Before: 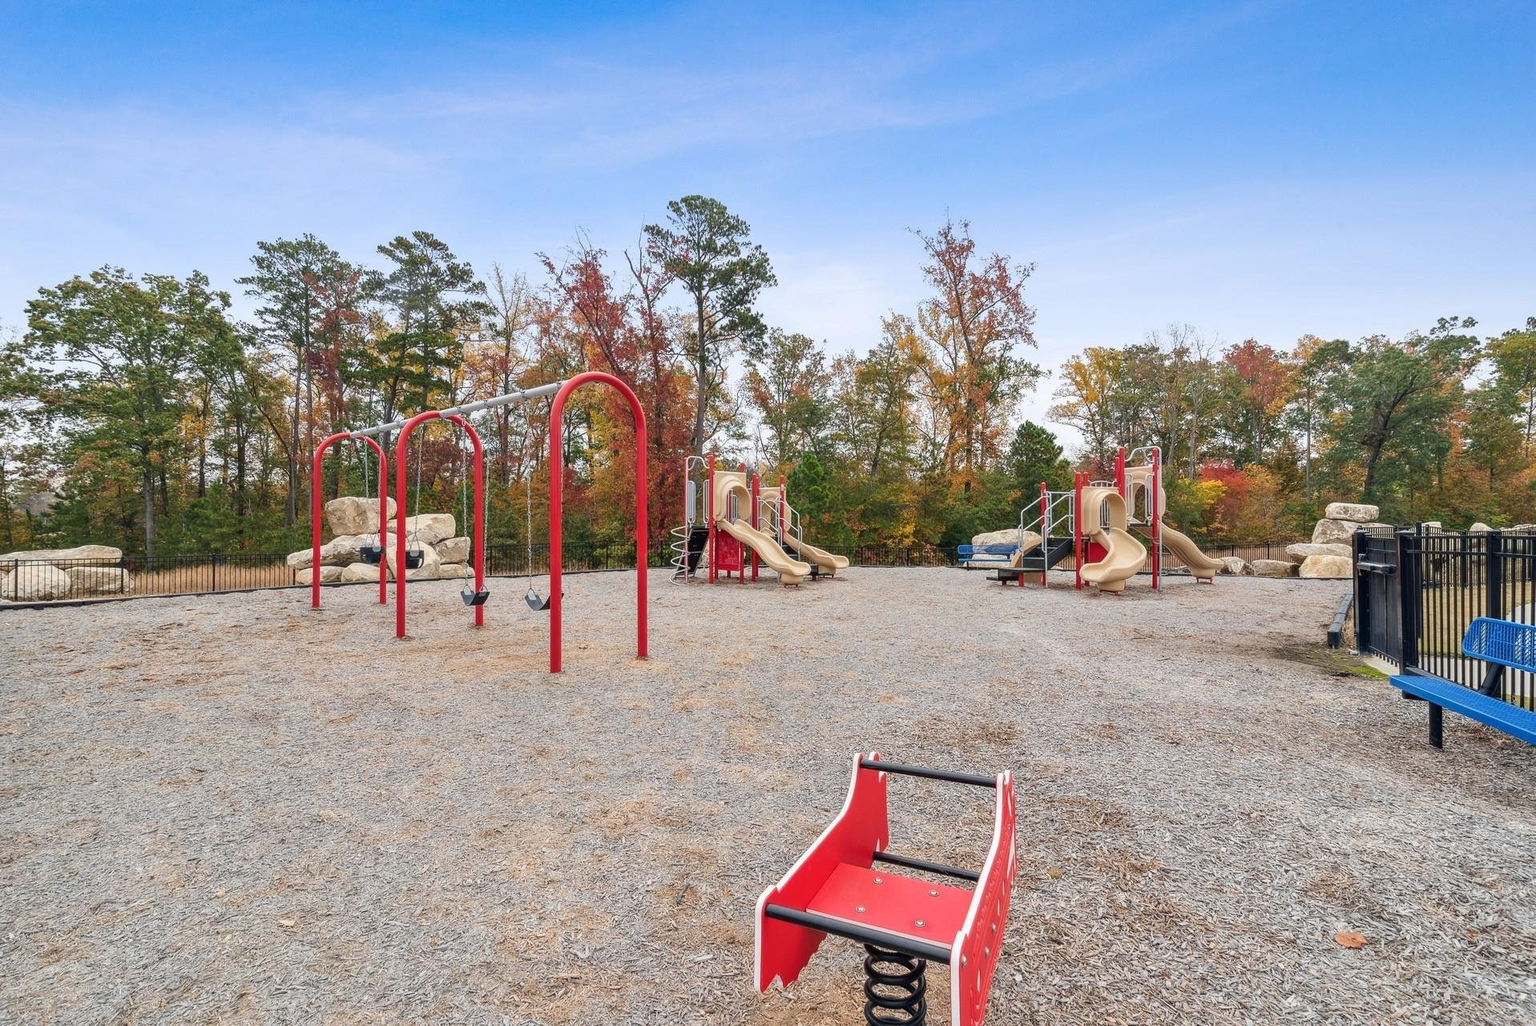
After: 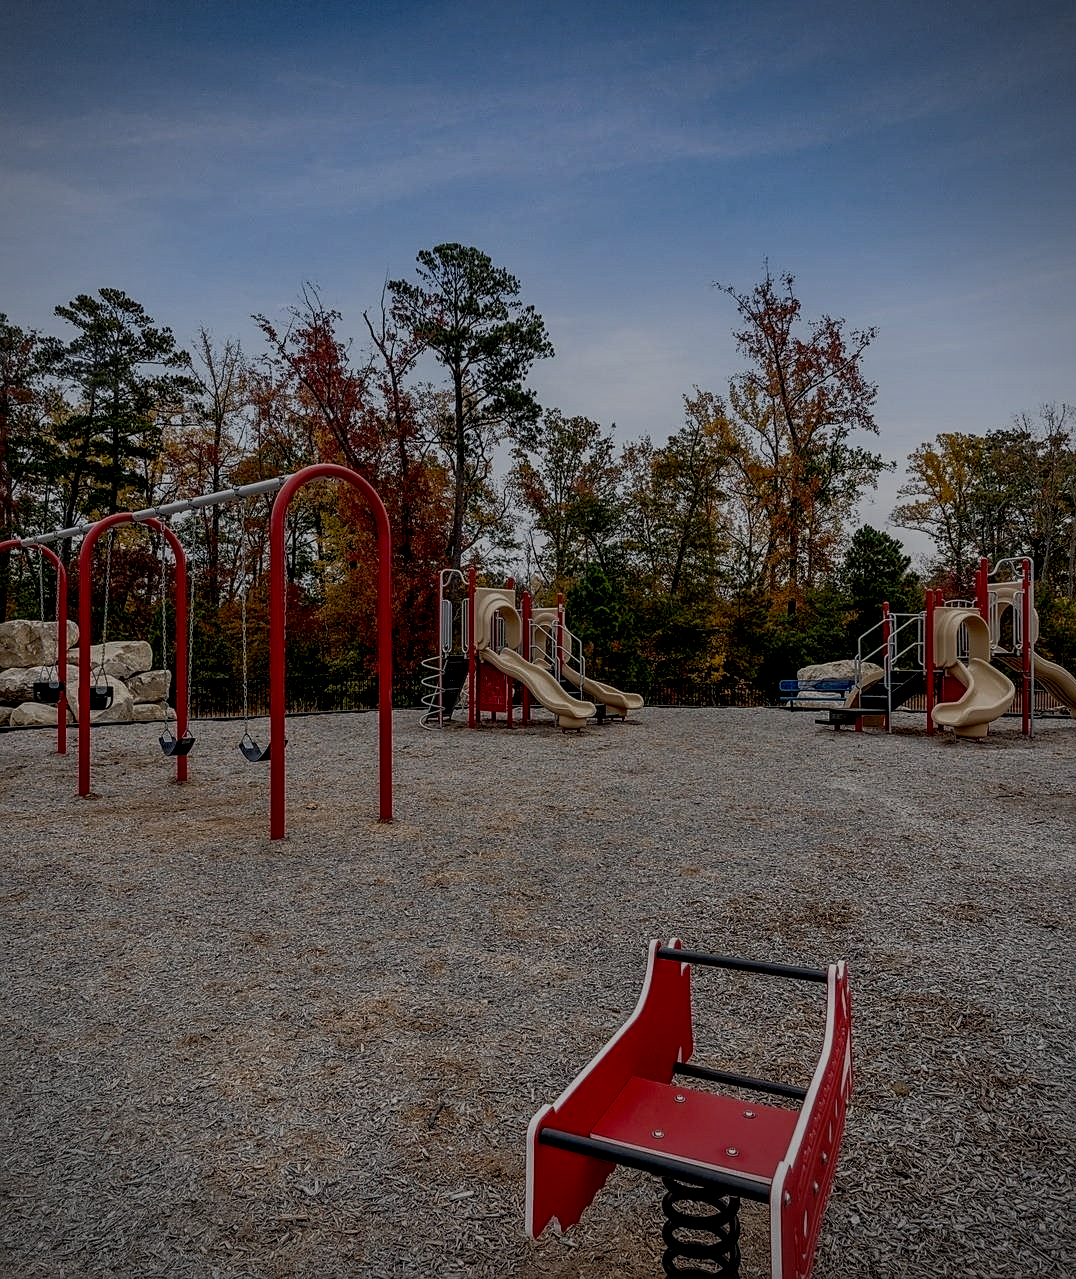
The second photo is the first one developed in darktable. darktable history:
crop: left 21.721%, right 22.147%, bottom 0.007%
exposure: black level correction 0.047, exposure 0.013 EV, compensate highlight preservation false
sharpen: on, module defaults
vignetting: on, module defaults
local contrast: detail 150%
tone equalizer: -8 EV -1.97 EV, -7 EV -1.99 EV, -6 EV -1.97 EV, -5 EV -1.98 EV, -4 EV -1.98 EV, -3 EV -1.98 EV, -2 EV -1.99 EV, -1 EV -1.62 EV, +0 EV -1.99 EV, edges refinement/feathering 500, mask exposure compensation -1.57 EV, preserve details no
